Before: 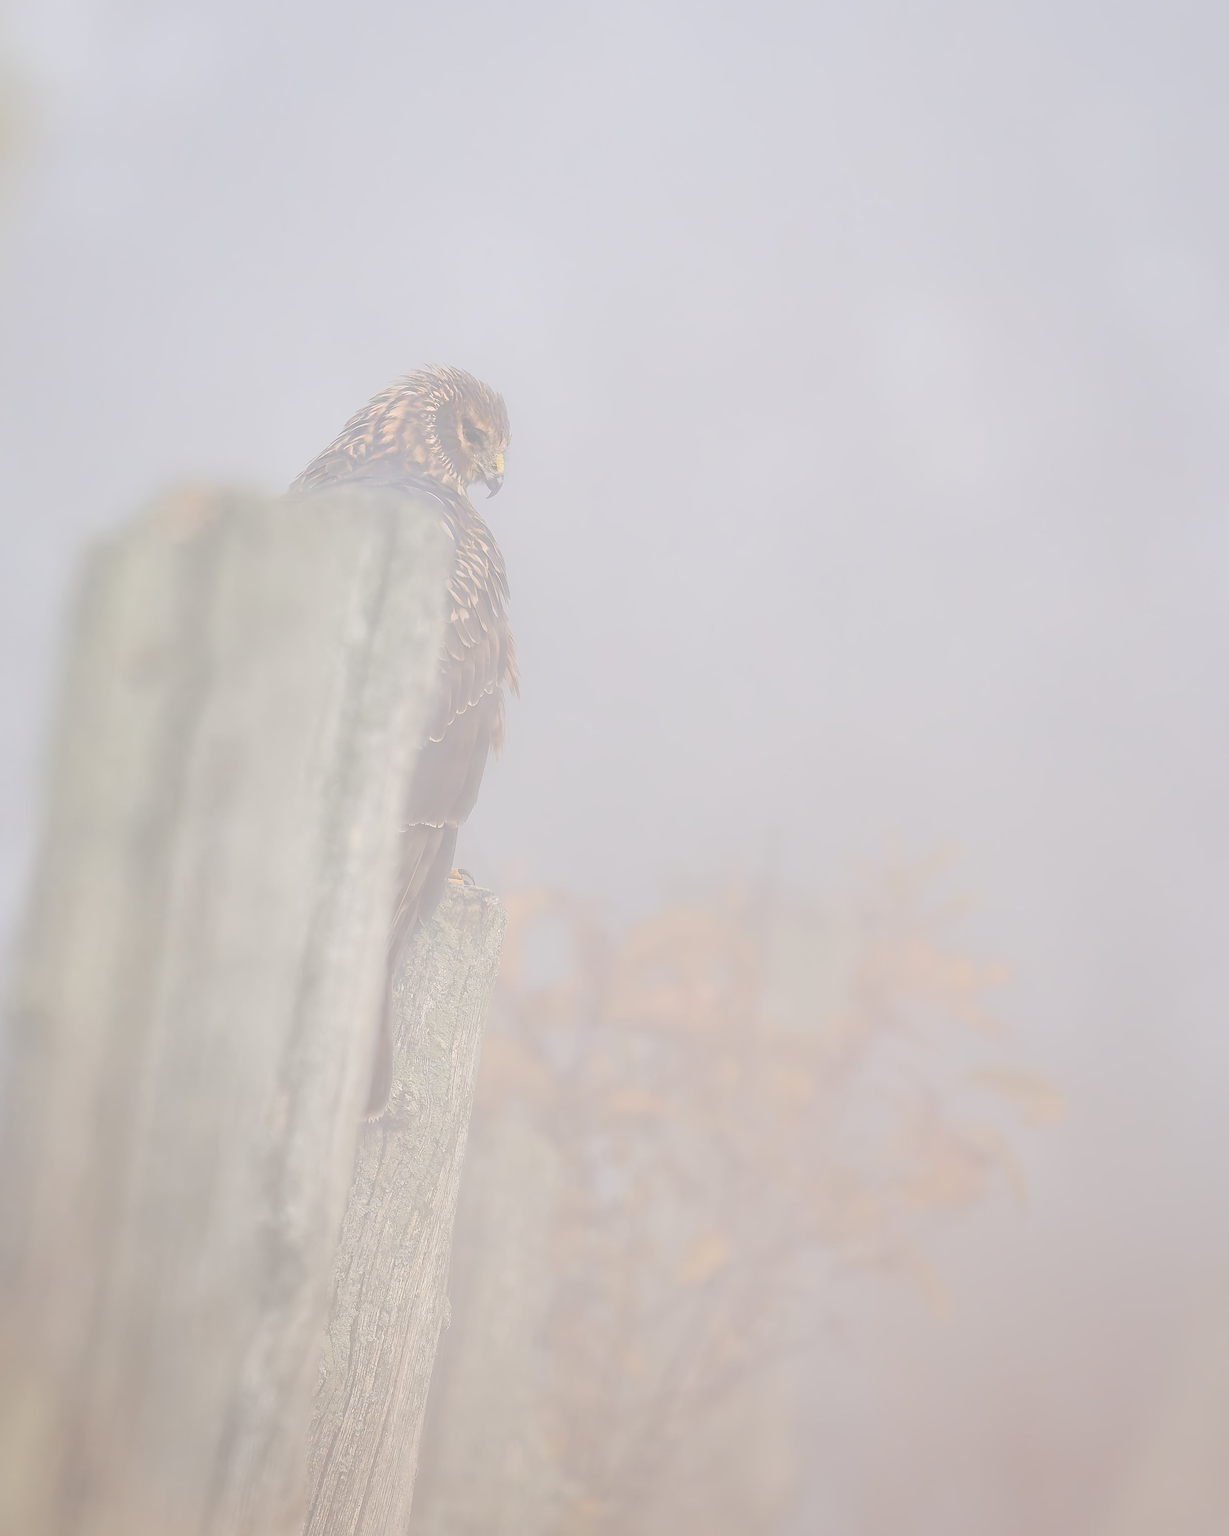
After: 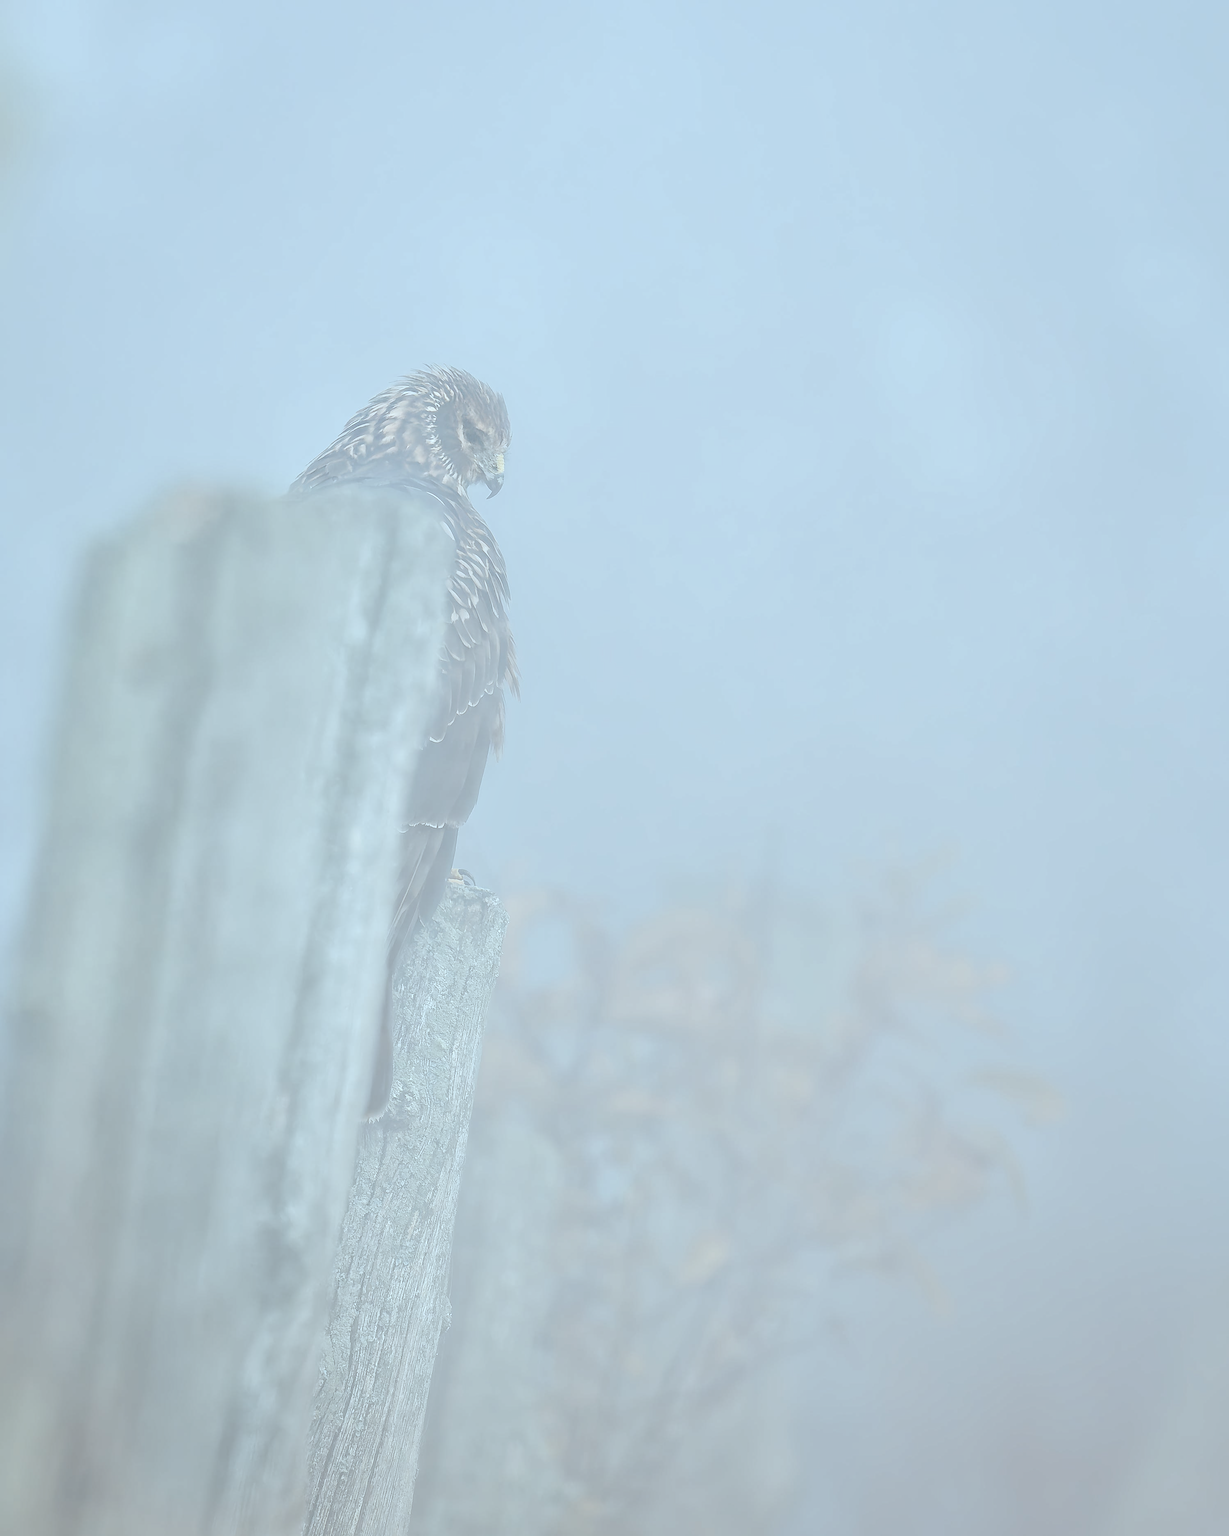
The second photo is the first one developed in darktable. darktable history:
color correction: highlights a* -12.95, highlights b* -17.3, saturation 0.714
local contrast: mode bilateral grid, contrast 19, coarseness 51, detail 129%, midtone range 0.2
